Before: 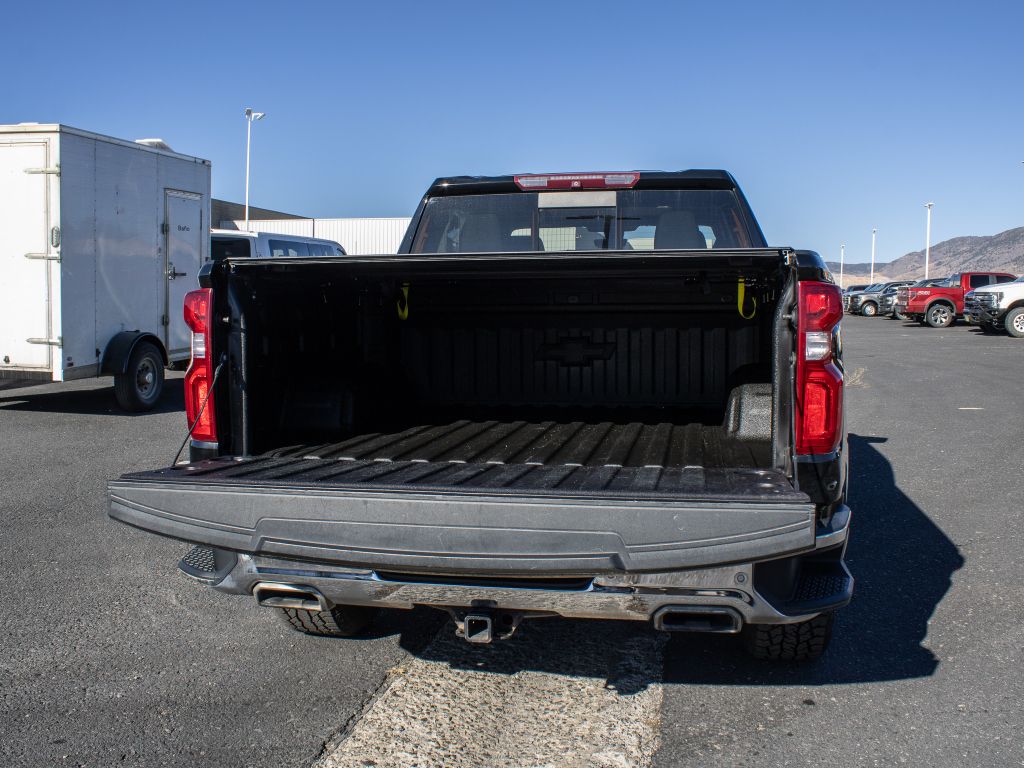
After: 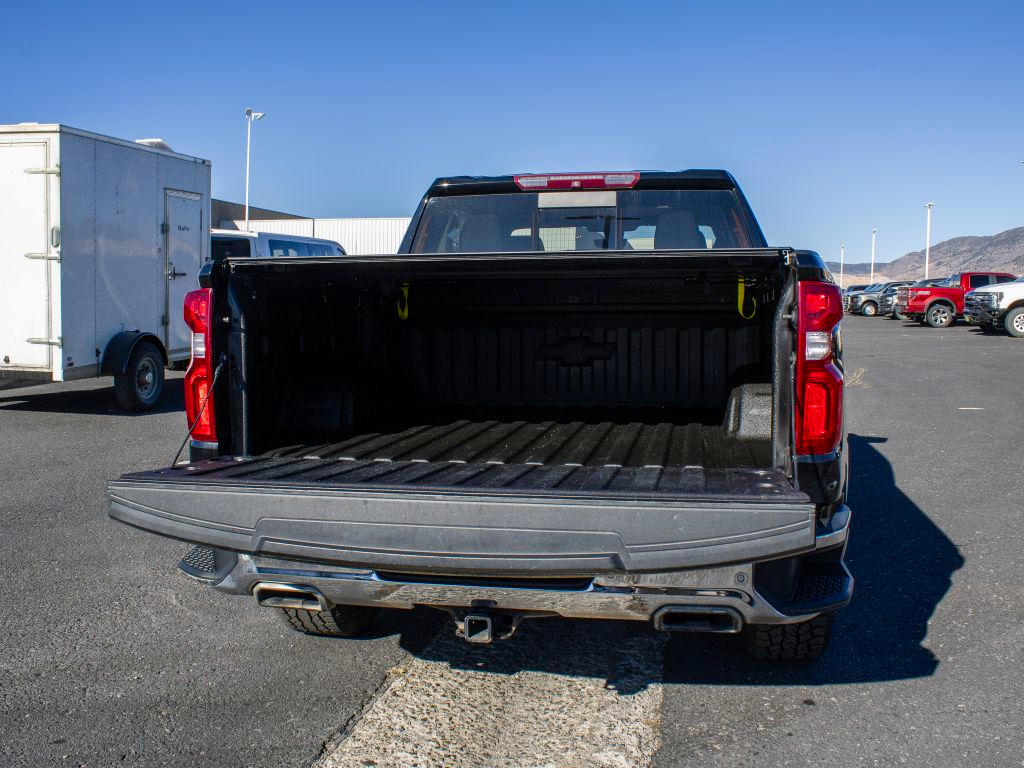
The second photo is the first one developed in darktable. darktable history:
white balance: red 1, blue 1
color balance rgb: perceptual saturation grading › global saturation 20%, perceptual saturation grading › highlights -25%, perceptual saturation grading › shadows 50%
